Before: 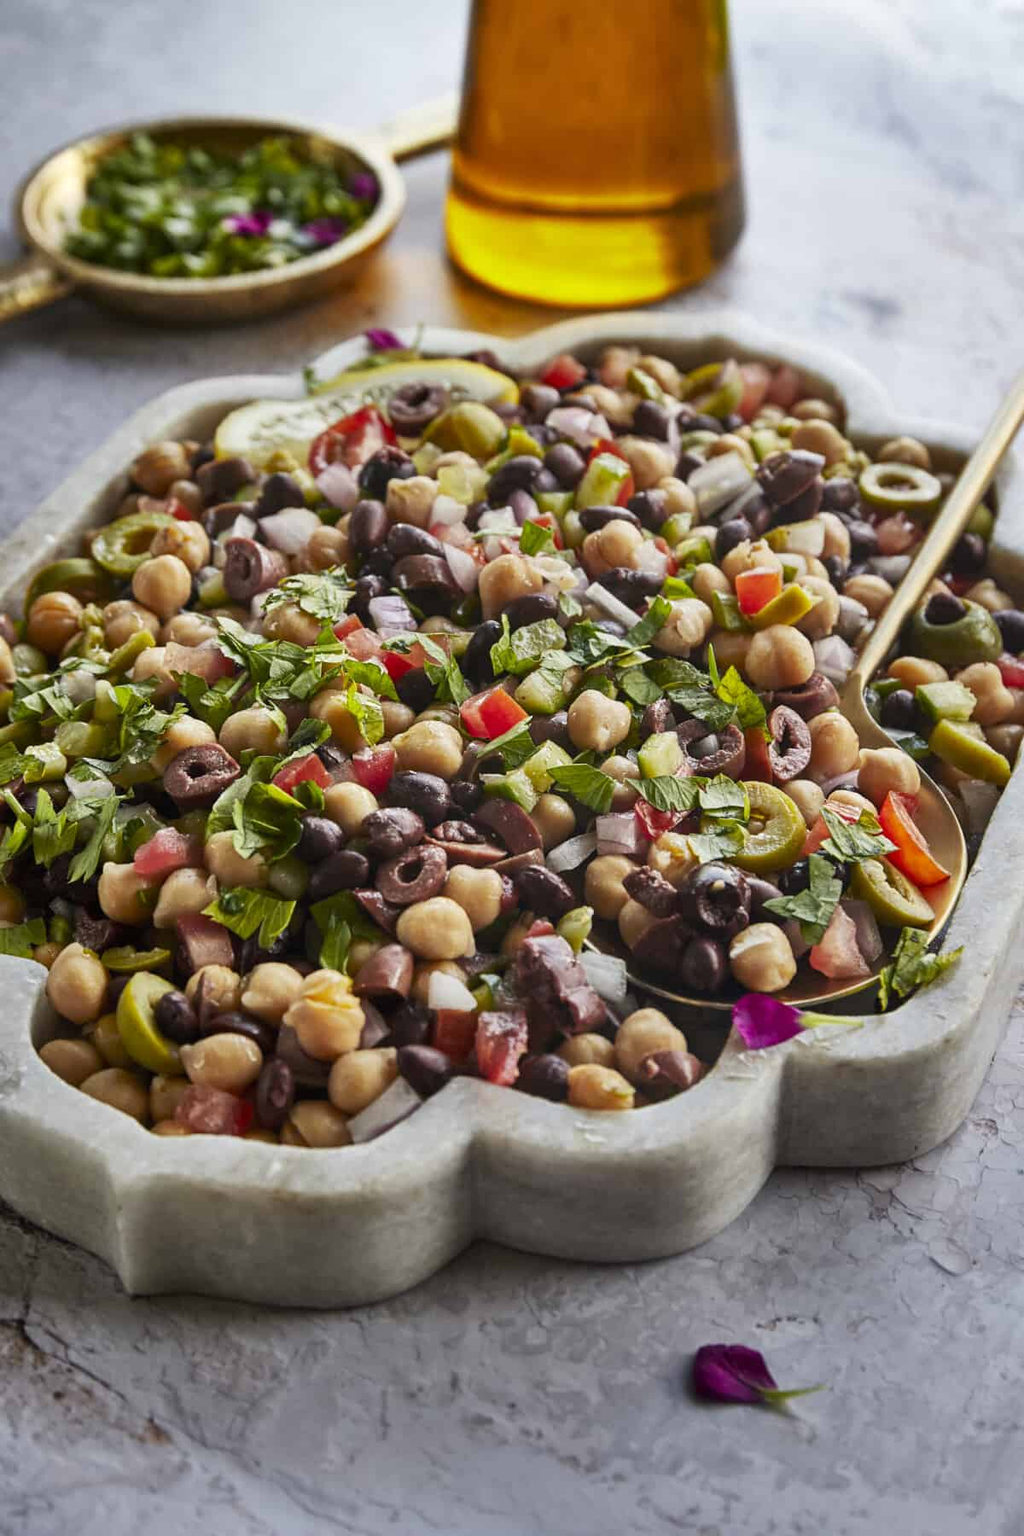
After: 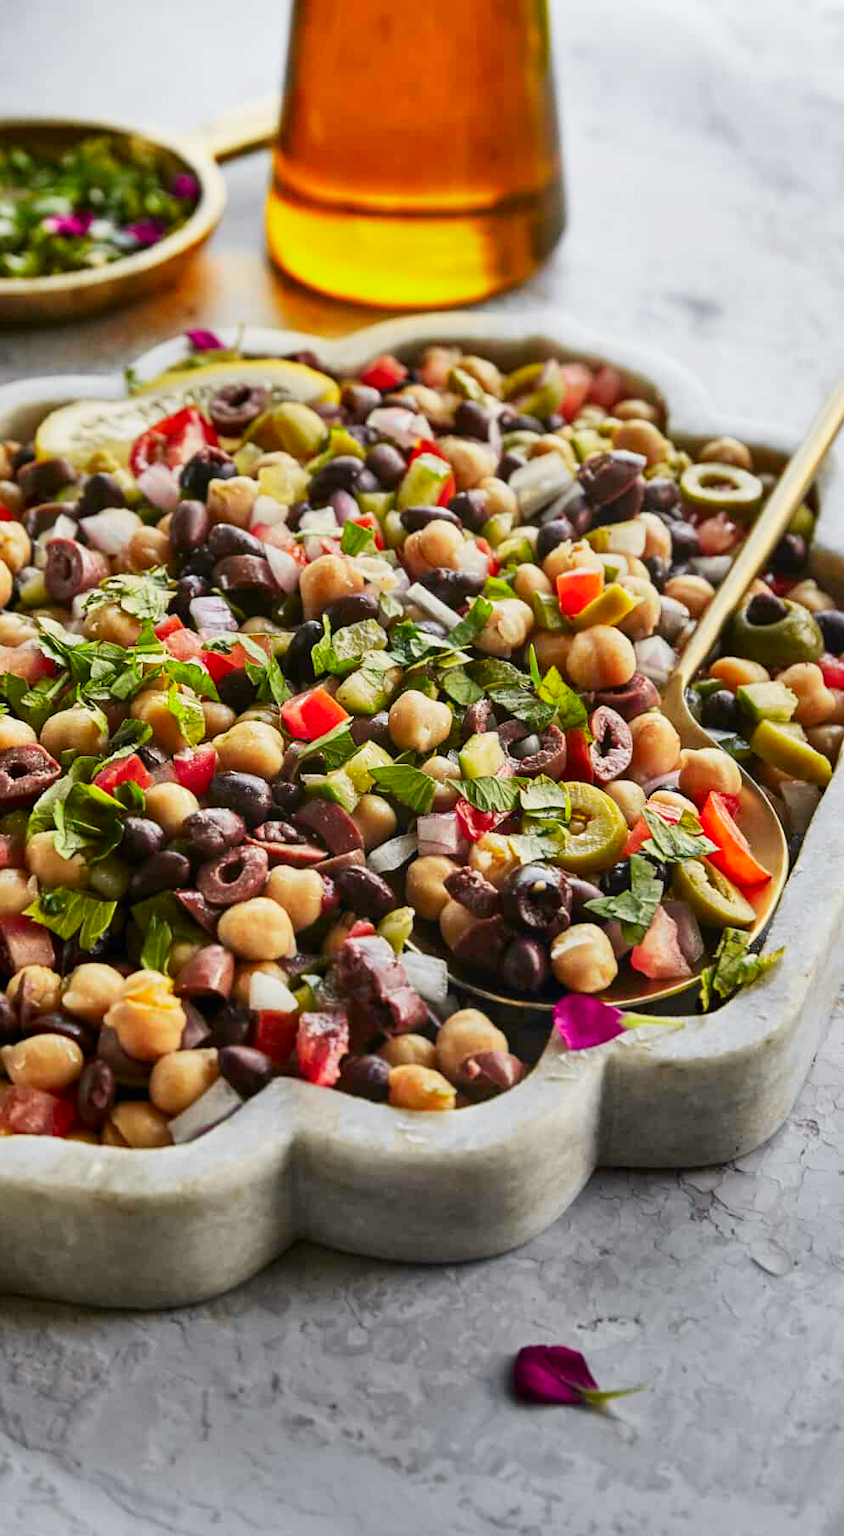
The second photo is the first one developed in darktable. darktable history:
crop: left 17.582%, bottom 0.031%
tone curve: curves: ch0 [(0, 0) (0.071, 0.058) (0.266, 0.268) (0.498, 0.542) (0.766, 0.807) (1, 0.983)]; ch1 [(0, 0) (0.346, 0.307) (0.408, 0.387) (0.463, 0.465) (0.482, 0.493) (0.502, 0.499) (0.517, 0.505) (0.55, 0.554) (0.597, 0.61) (0.651, 0.698) (1, 1)]; ch2 [(0, 0) (0.346, 0.34) (0.434, 0.46) (0.485, 0.494) (0.5, 0.498) (0.509, 0.517) (0.526, 0.539) (0.583, 0.603) (0.625, 0.659) (1, 1)], color space Lab, independent channels, preserve colors none
